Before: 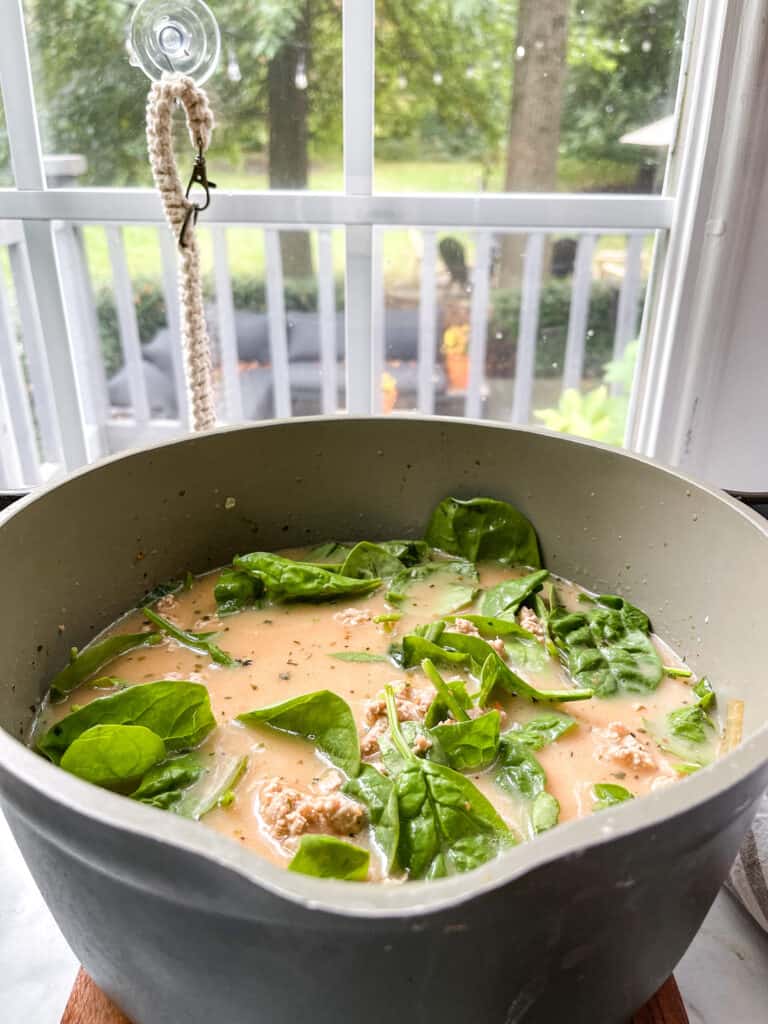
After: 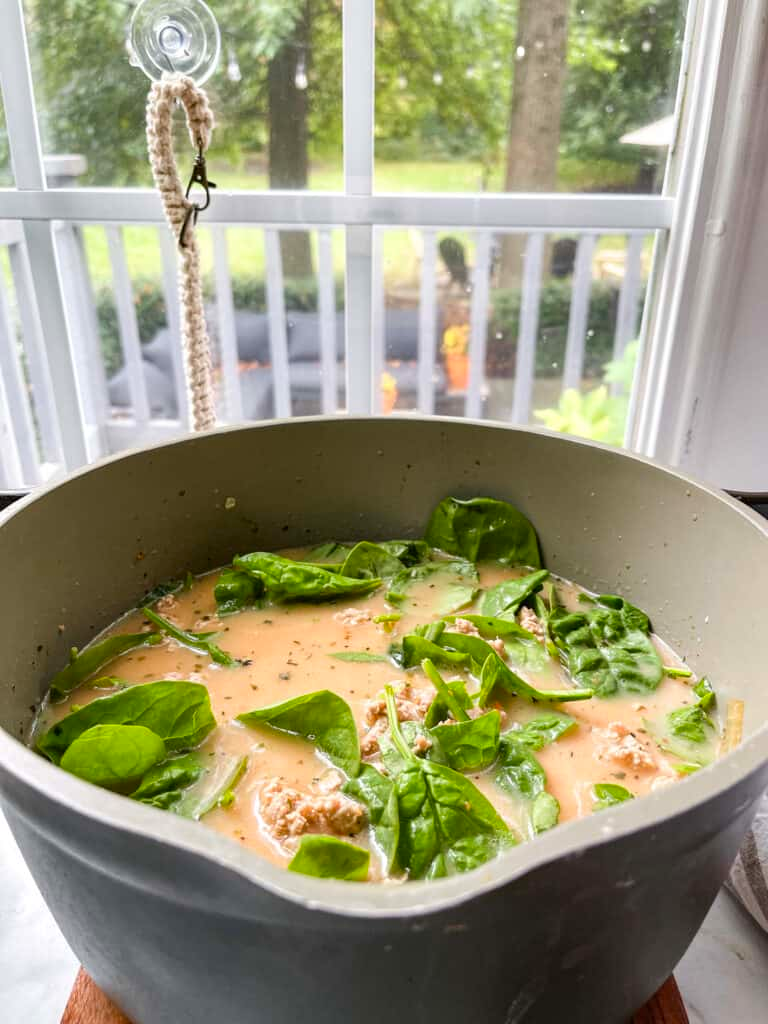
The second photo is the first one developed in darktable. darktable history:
contrast brightness saturation: saturation 0.178
